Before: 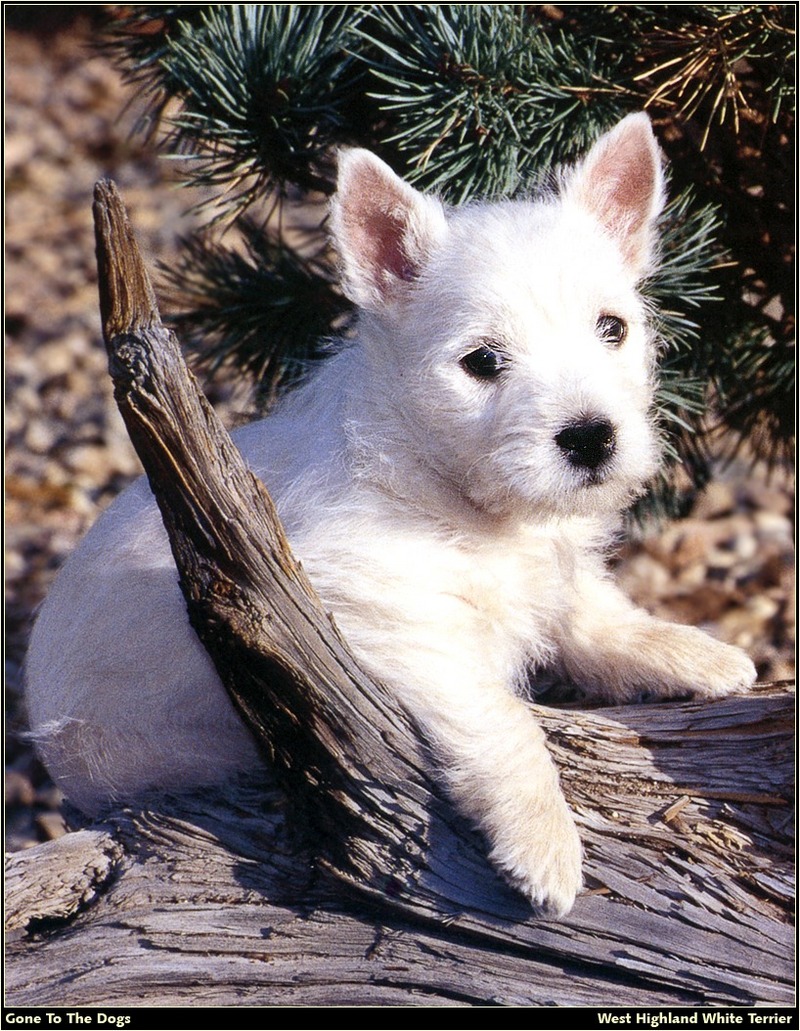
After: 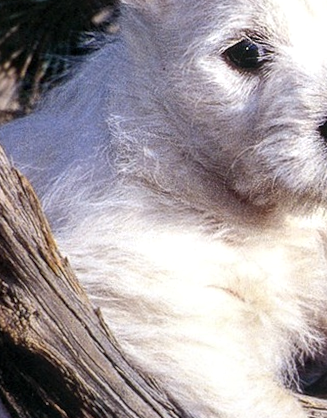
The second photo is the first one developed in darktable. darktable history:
crop: left 30%, top 30%, right 30%, bottom 30%
local contrast: on, module defaults
shadows and highlights: white point adjustment 0.05, highlights color adjustment 55.9%, soften with gaussian
rotate and perspective: rotation -1.17°, automatic cropping off
